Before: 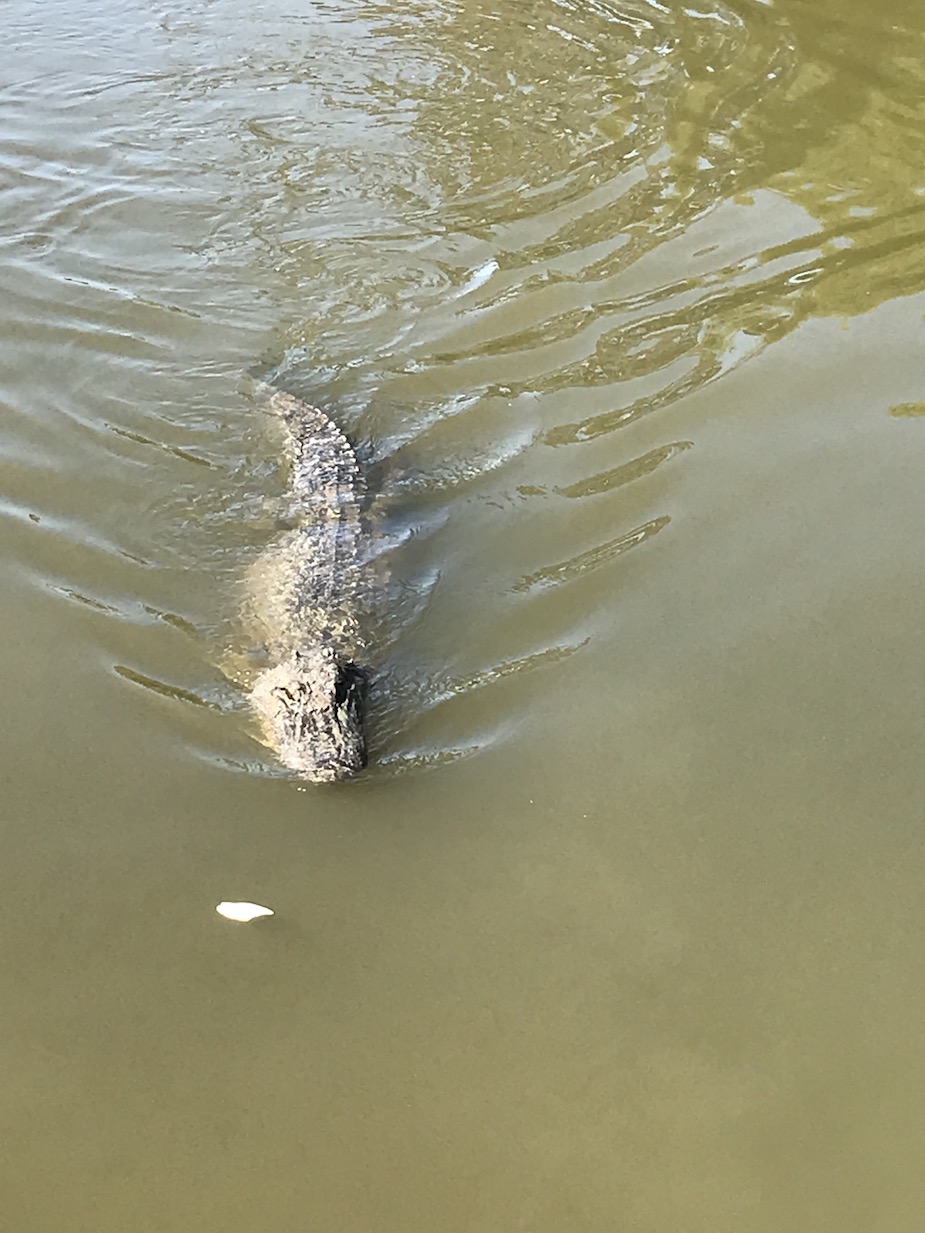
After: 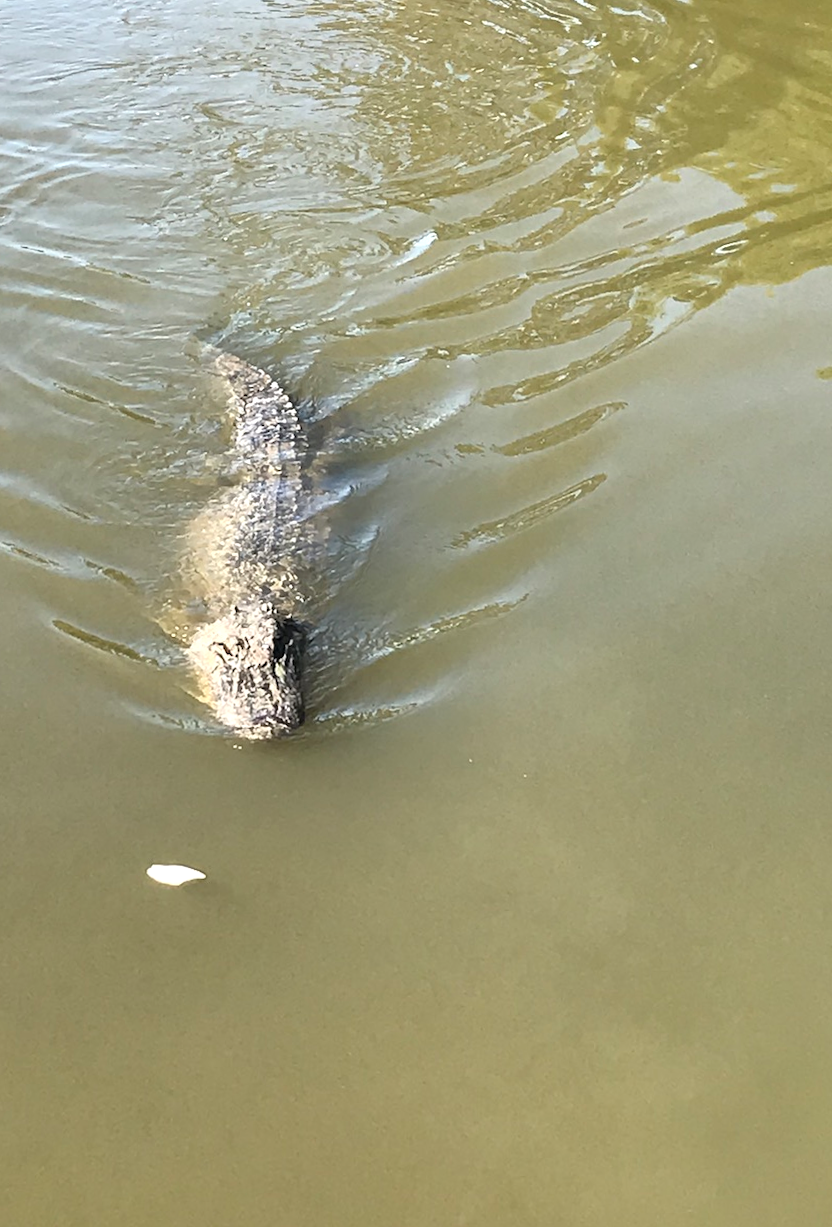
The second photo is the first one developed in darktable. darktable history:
rotate and perspective: rotation 0.215°, lens shift (vertical) -0.139, crop left 0.069, crop right 0.939, crop top 0.002, crop bottom 0.996
contrast brightness saturation: contrast 0.01, saturation -0.05
crop and rotate: left 3.238%
levels: levels [0, 0.474, 0.947]
